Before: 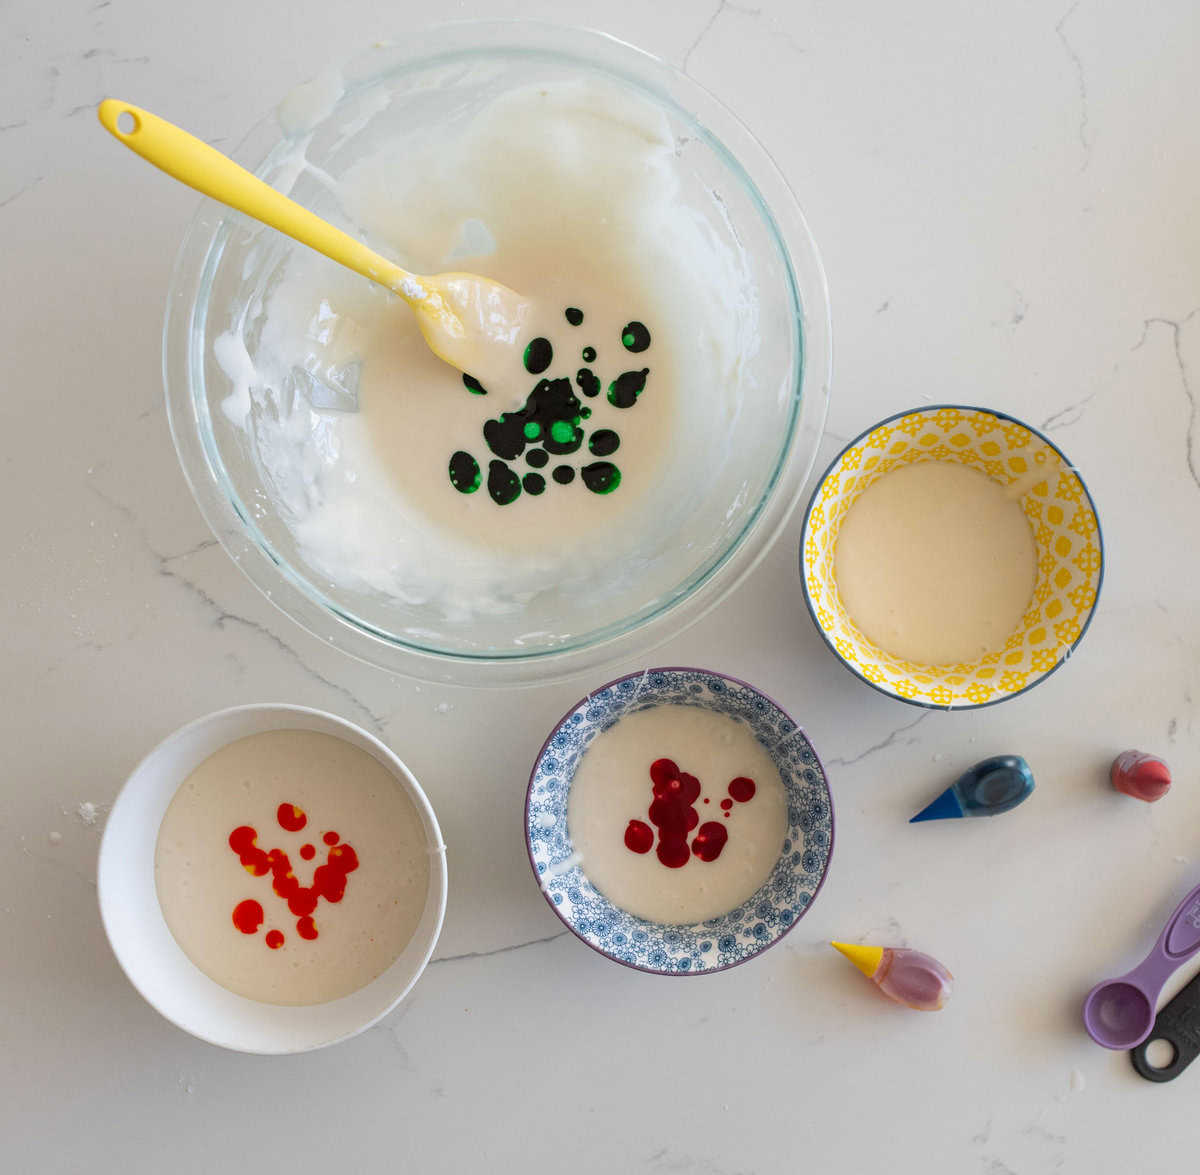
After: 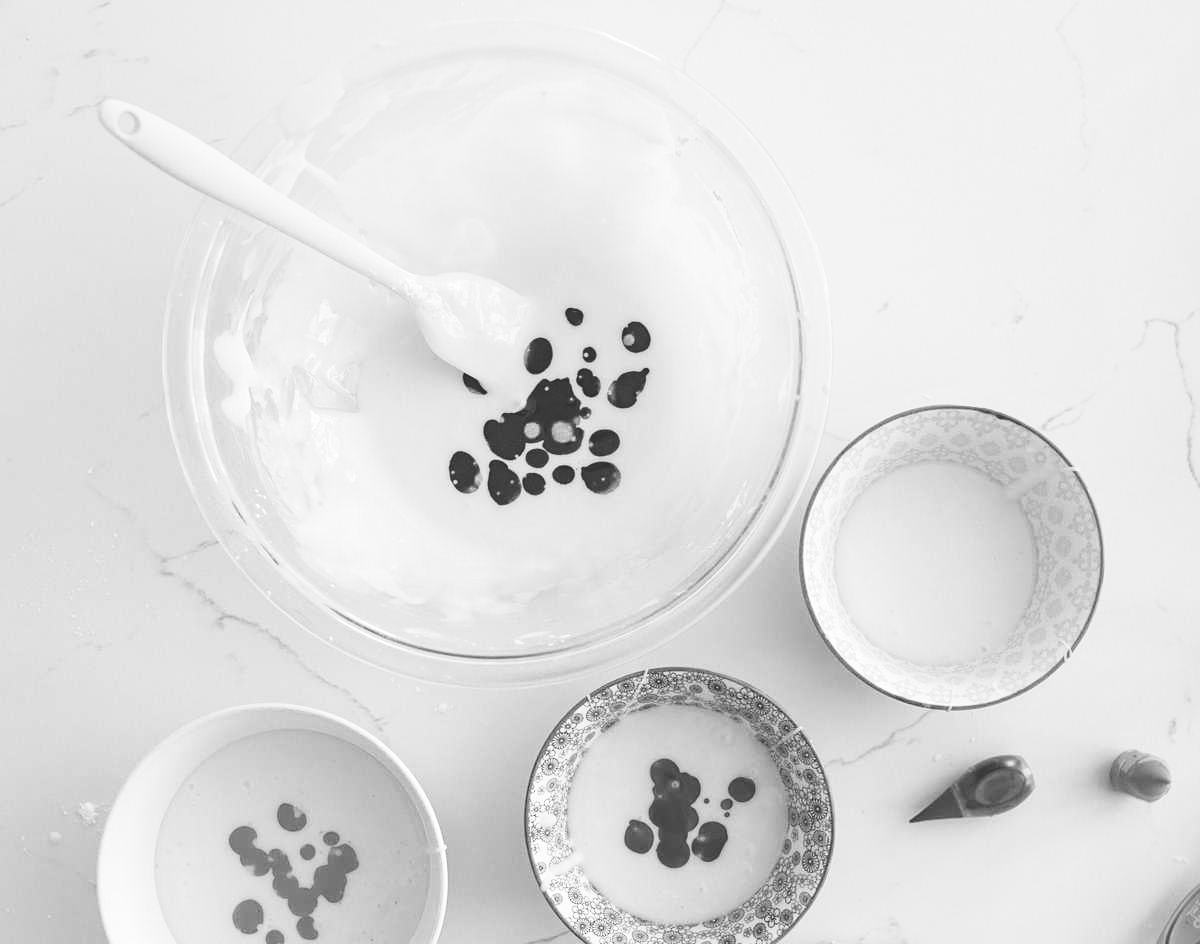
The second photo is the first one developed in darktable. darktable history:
crop: bottom 19.644%
contrast brightness saturation: saturation -1
exposure: black level correction -0.03, compensate highlight preservation false
tone equalizer: on, module defaults
sharpen: amount 0.2
base curve: curves: ch0 [(0, 0) (0.028, 0.03) (0.121, 0.232) (0.46, 0.748) (0.859, 0.968) (1, 1)], preserve colors none
